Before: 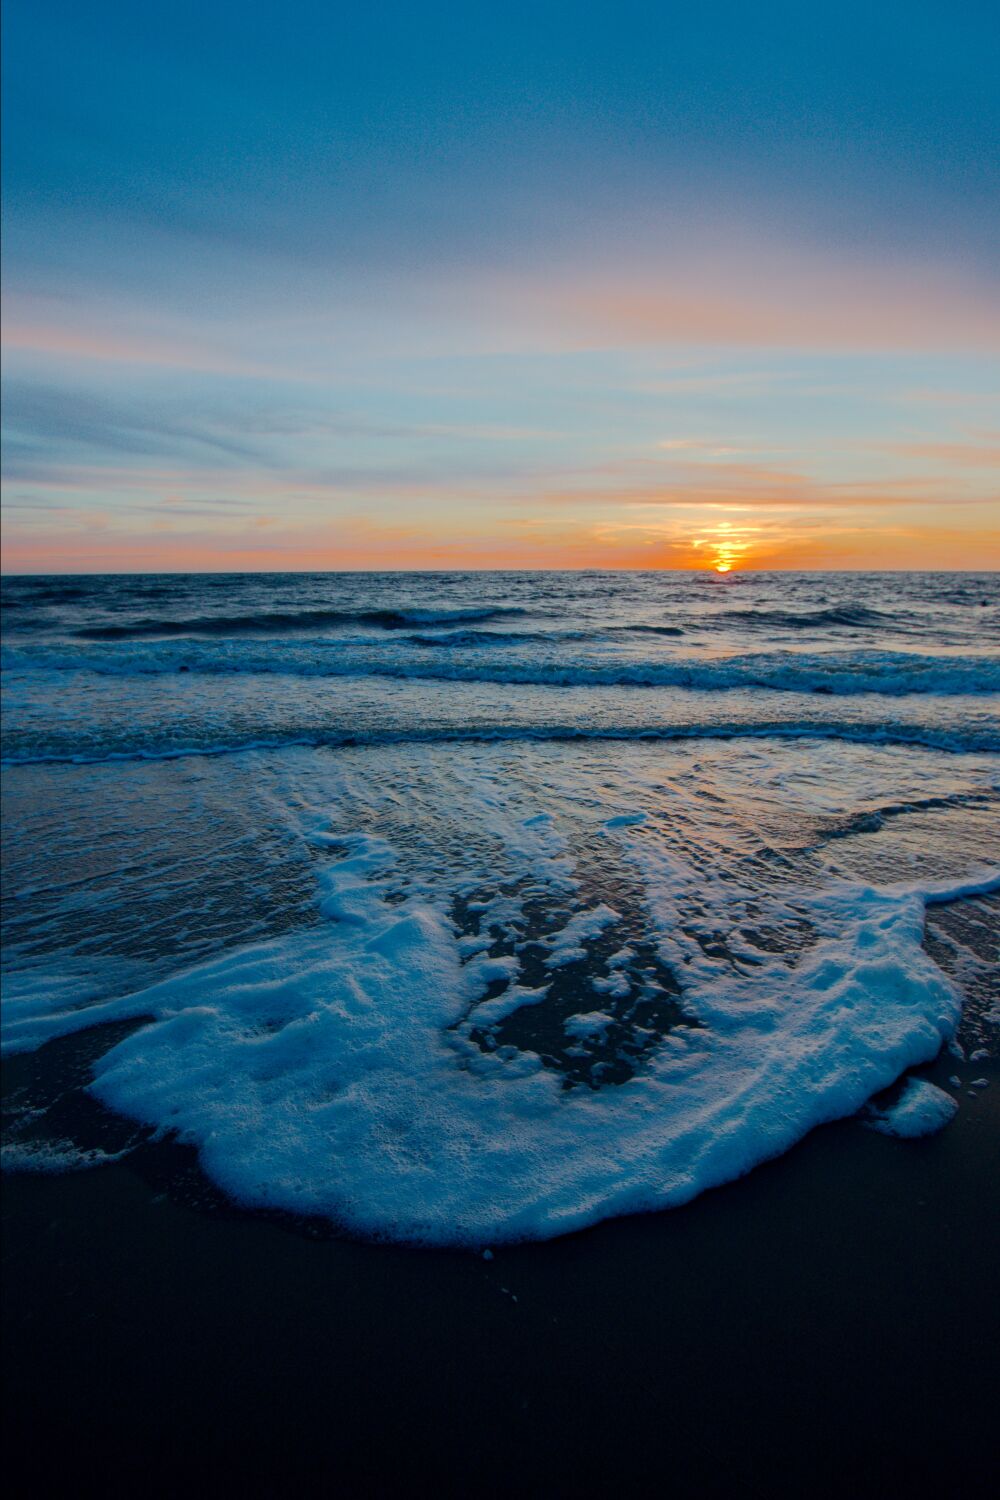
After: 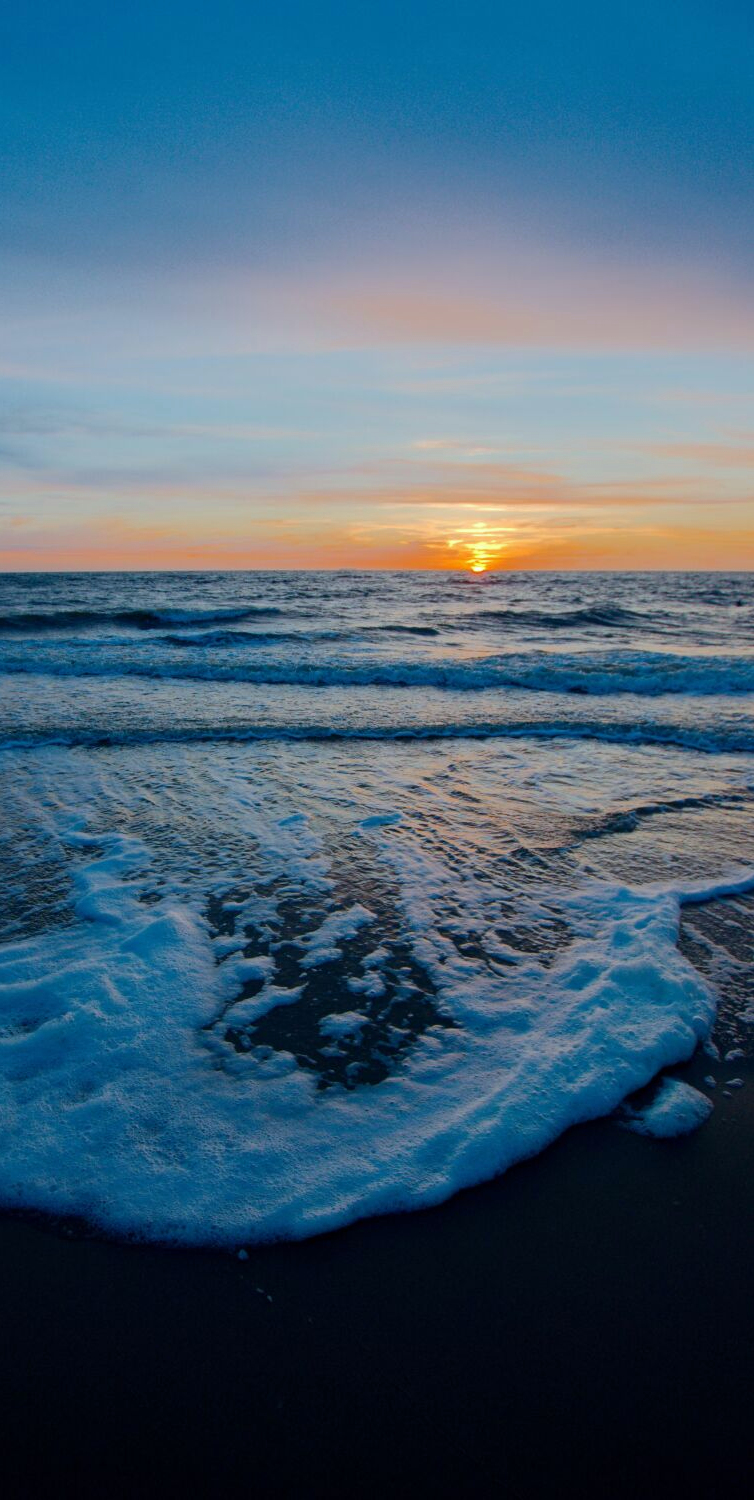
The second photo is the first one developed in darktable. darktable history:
white balance: red 0.98, blue 1.034
crop and rotate: left 24.6%
